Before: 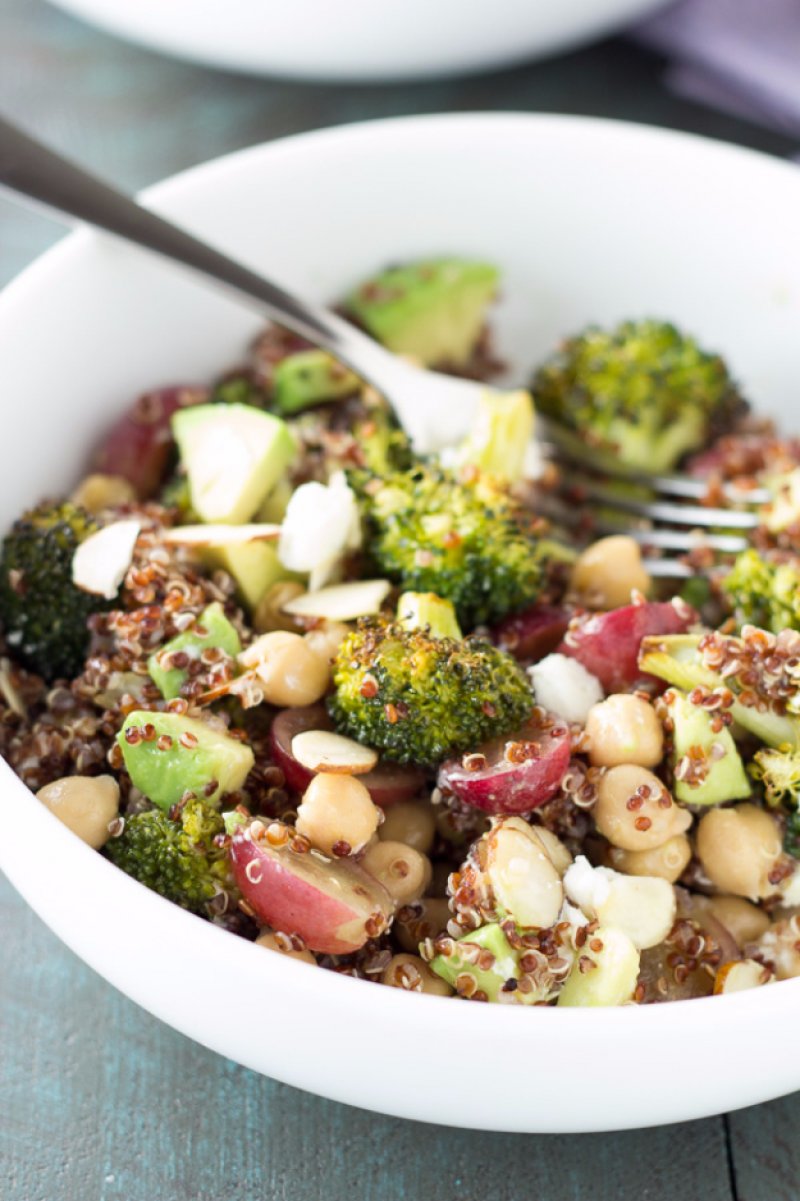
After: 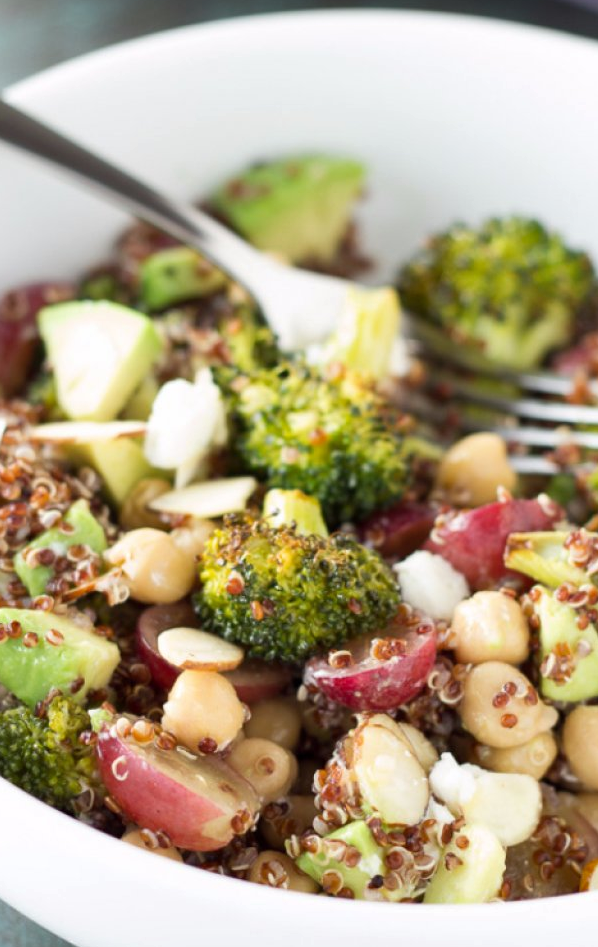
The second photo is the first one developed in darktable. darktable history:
crop: left 16.768%, top 8.653%, right 8.362%, bottom 12.485%
shadows and highlights: shadows 37.27, highlights -28.18, soften with gaussian
